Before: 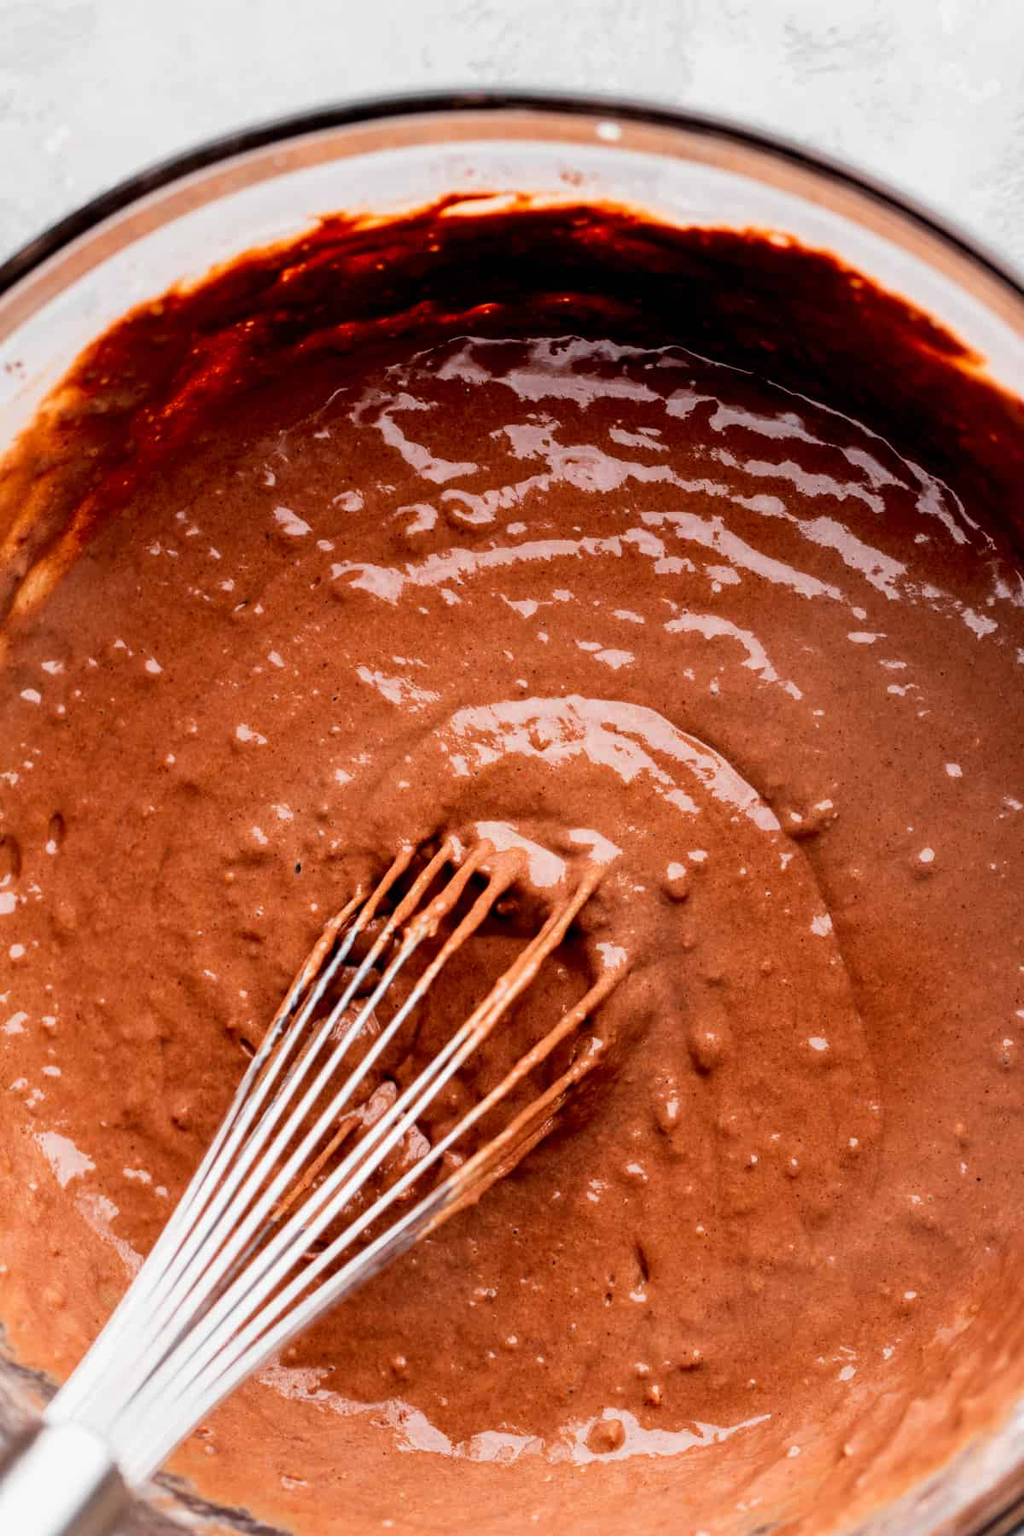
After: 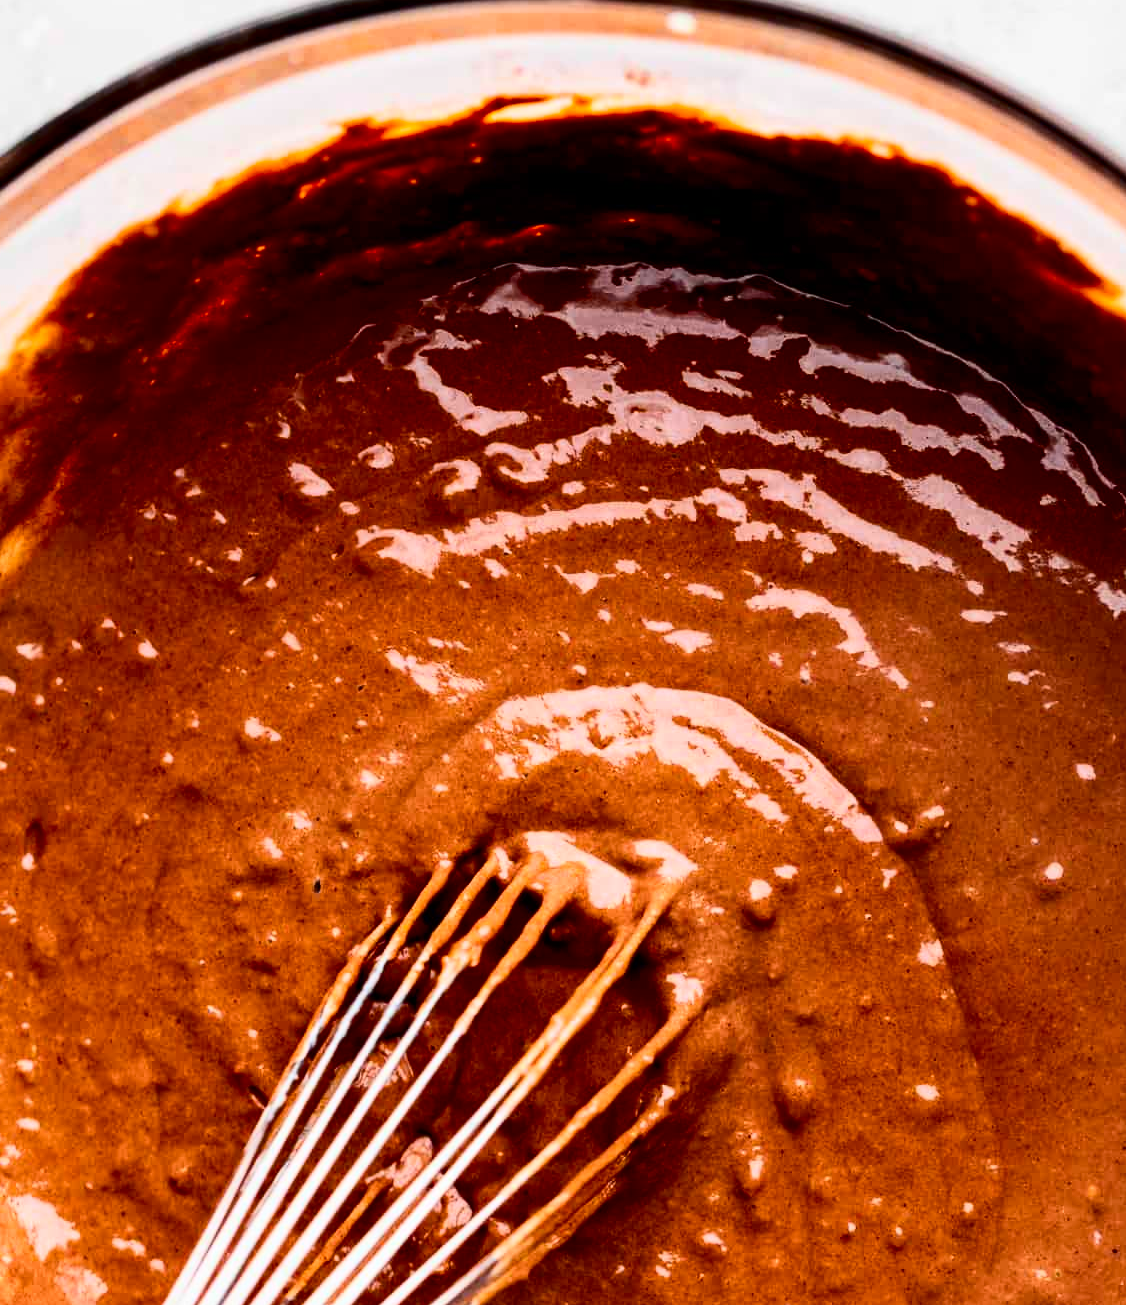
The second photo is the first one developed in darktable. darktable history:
contrast brightness saturation: contrast 0.28
color balance rgb: perceptual saturation grading › global saturation 25%, global vibrance 20%
crop: left 2.737%, top 7.287%, right 3.421%, bottom 20.179%
tone equalizer: on, module defaults
